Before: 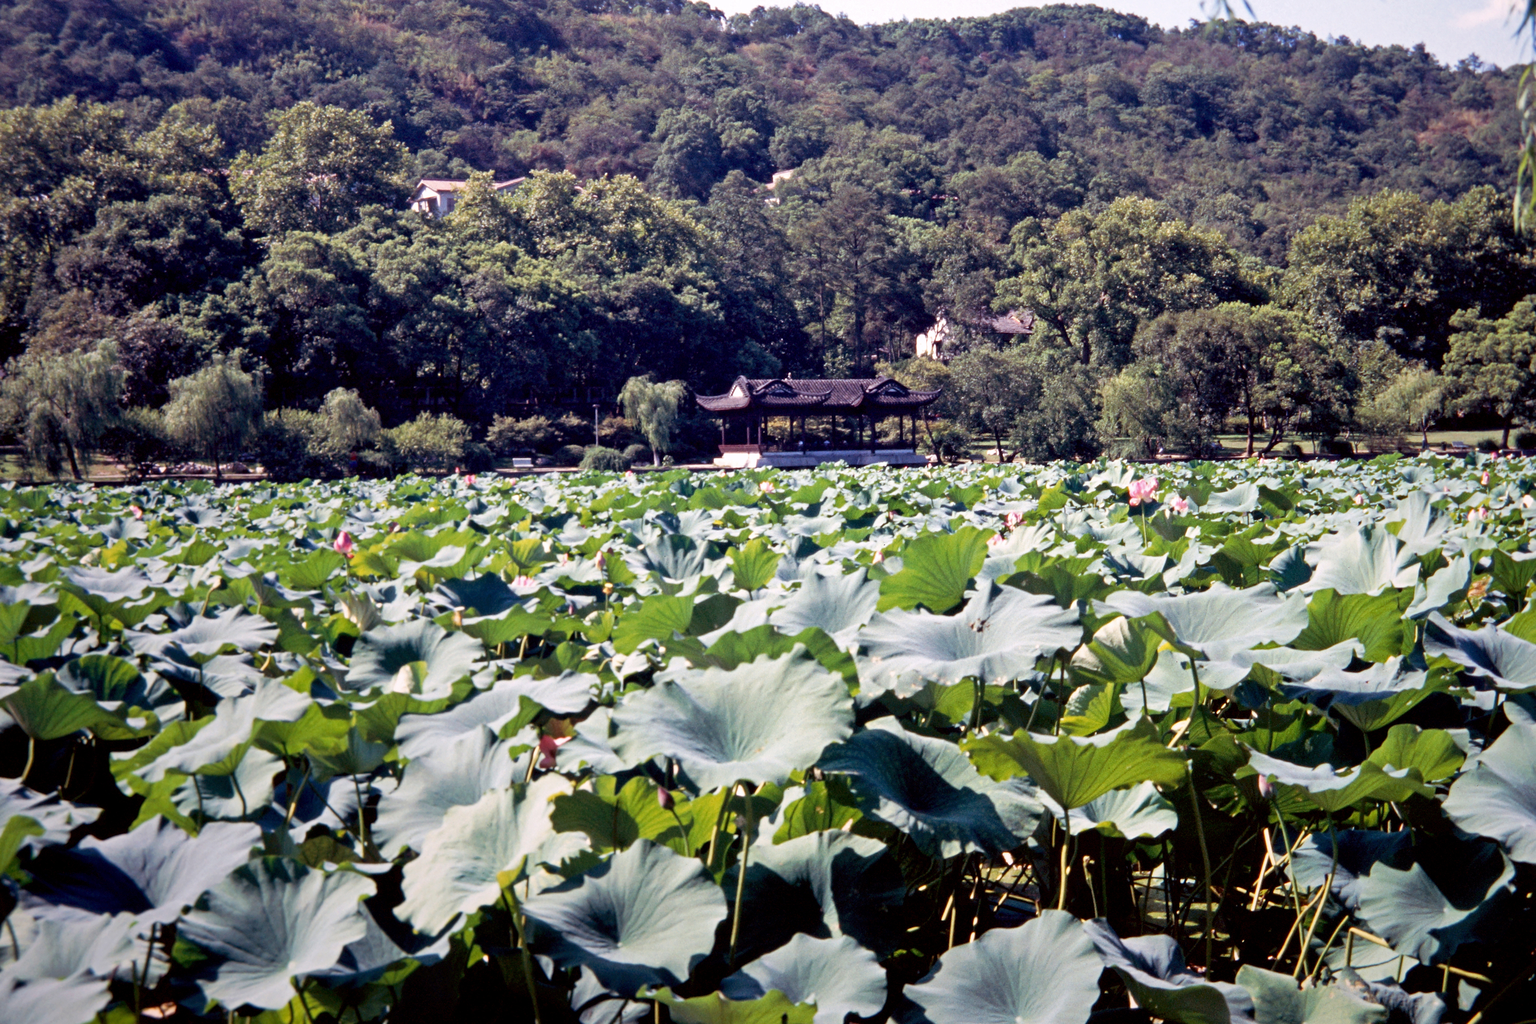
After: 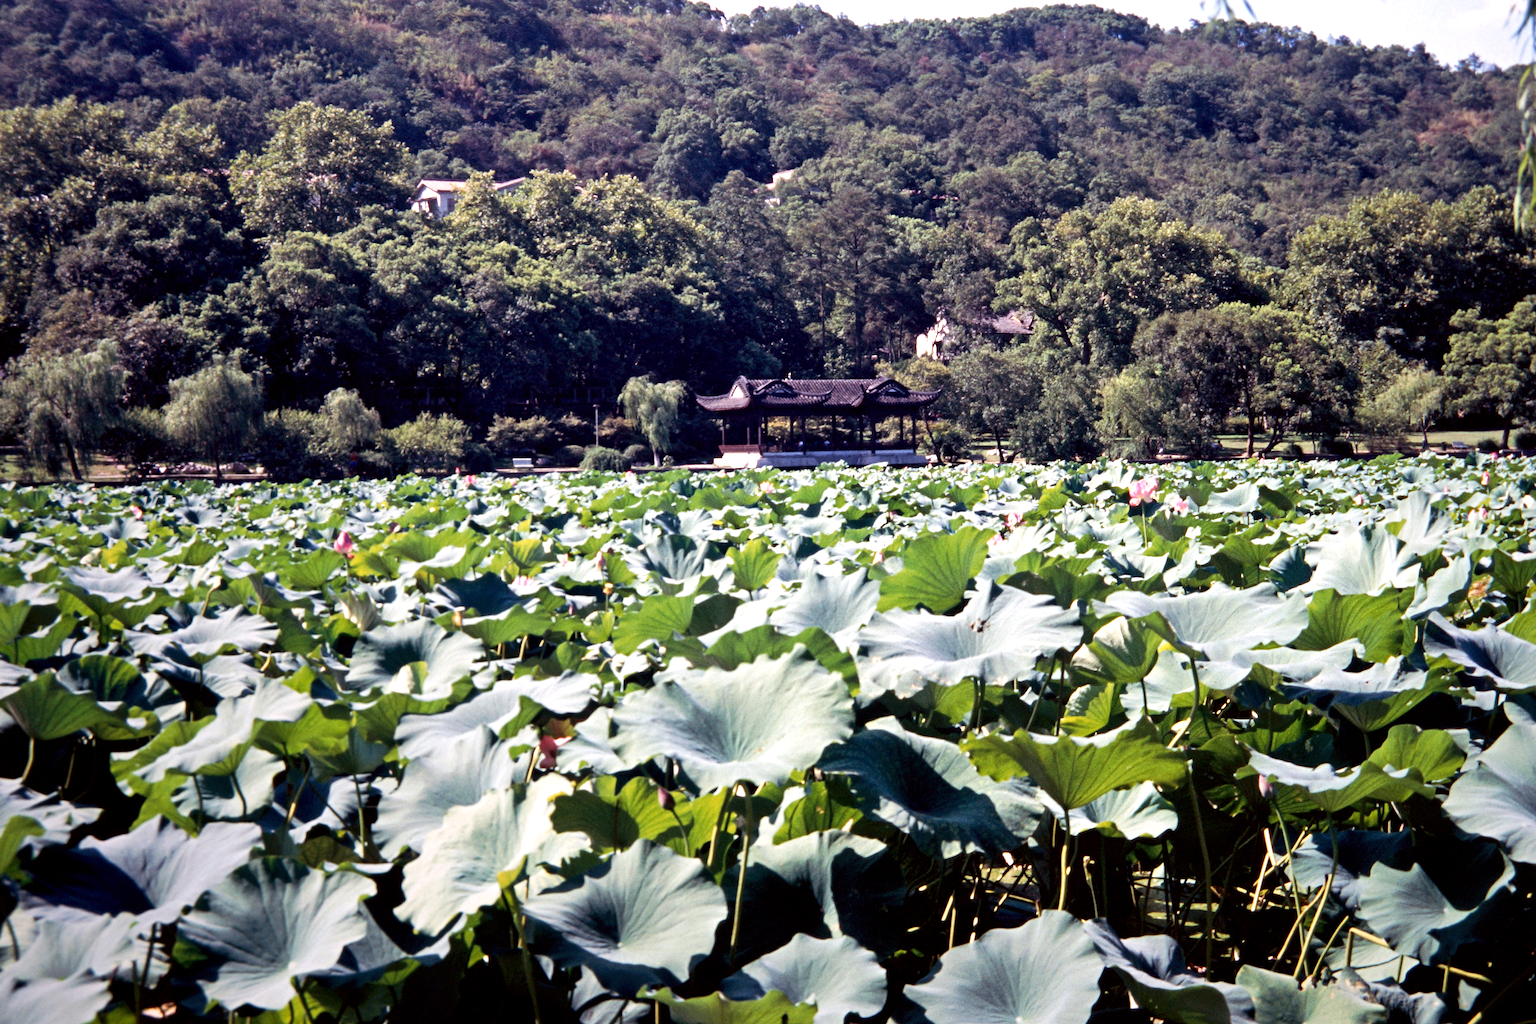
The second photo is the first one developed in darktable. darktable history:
tone equalizer: -8 EV -0.381 EV, -7 EV -0.409 EV, -6 EV -0.368 EV, -5 EV -0.24 EV, -3 EV 0.193 EV, -2 EV 0.336 EV, -1 EV 0.386 EV, +0 EV 0.43 EV, edges refinement/feathering 500, mask exposure compensation -1.57 EV, preserve details no
